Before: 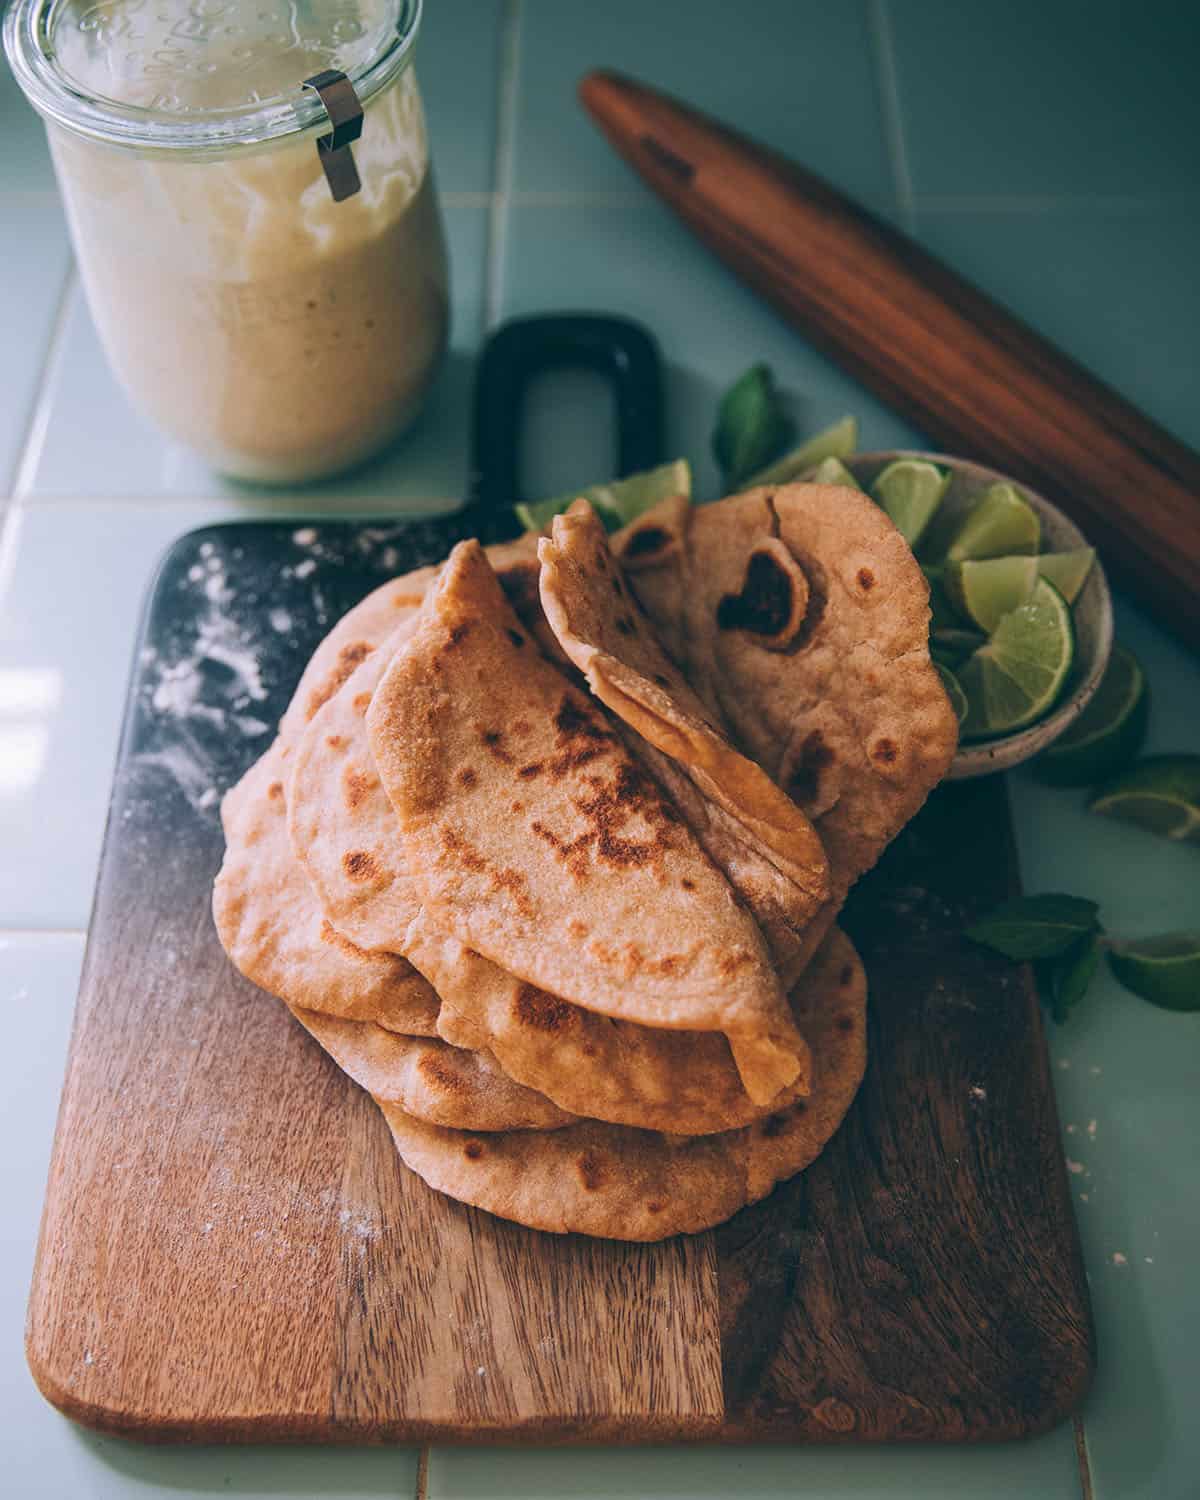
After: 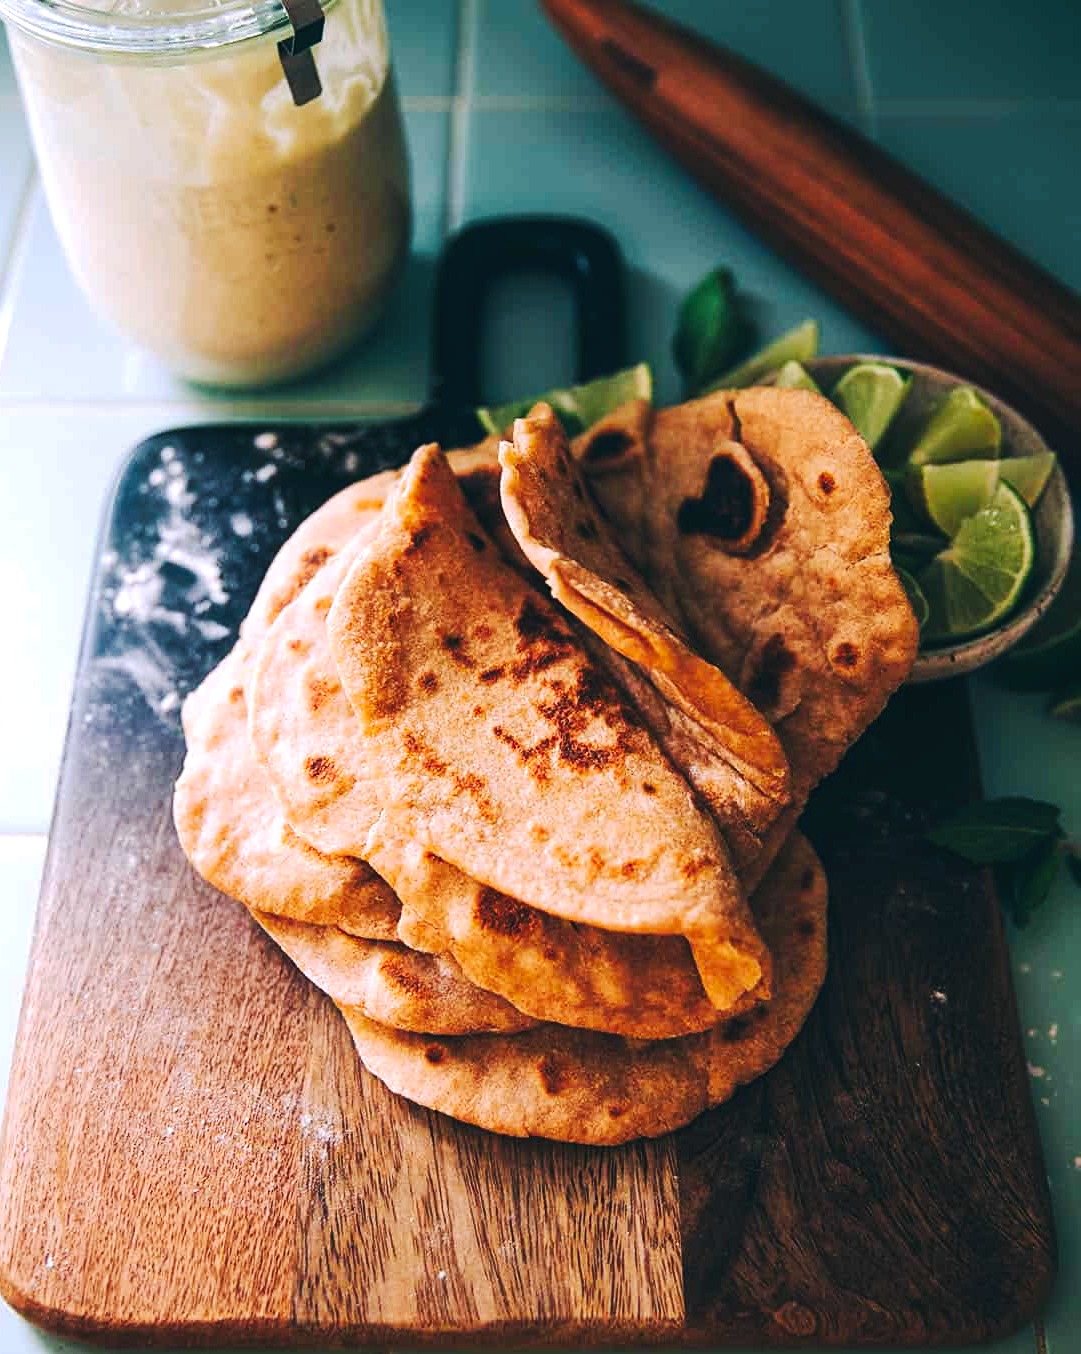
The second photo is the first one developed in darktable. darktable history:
sharpen: amount 0.205
crop: left 3.311%, top 6.449%, right 6.555%, bottom 3.27%
tone curve: curves: ch0 [(0, 0) (0.003, 0.003) (0.011, 0.009) (0.025, 0.018) (0.044, 0.028) (0.069, 0.038) (0.1, 0.049) (0.136, 0.062) (0.177, 0.089) (0.224, 0.123) (0.277, 0.165) (0.335, 0.223) (0.399, 0.293) (0.468, 0.385) (0.543, 0.497) (0.623, 0.613) (0.709, 0.716) (0.801, 0.802) (0.898, 0.887) (1, 1)], preserve colors none
exposure: exposure 0.581 EV, compensate highlight preservation false
